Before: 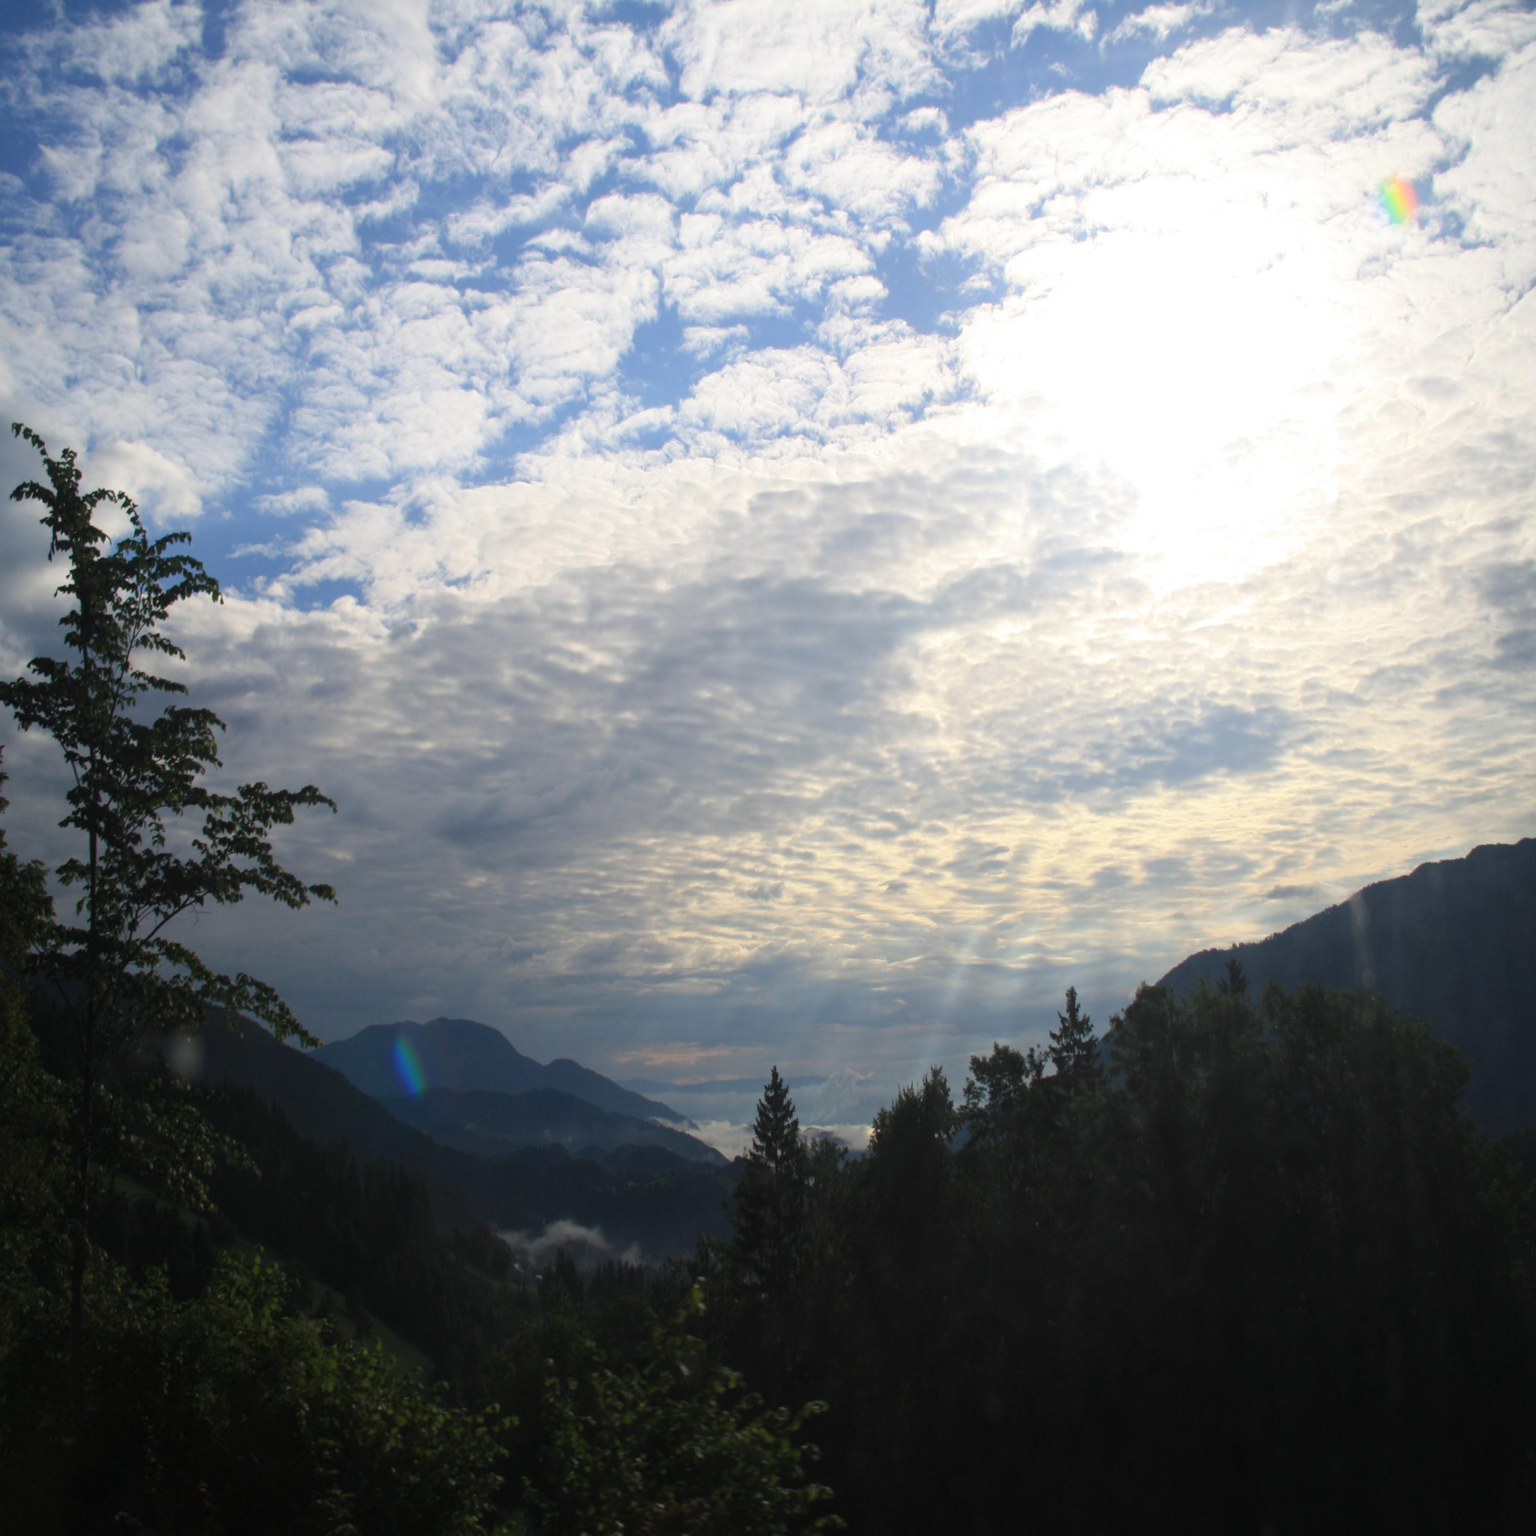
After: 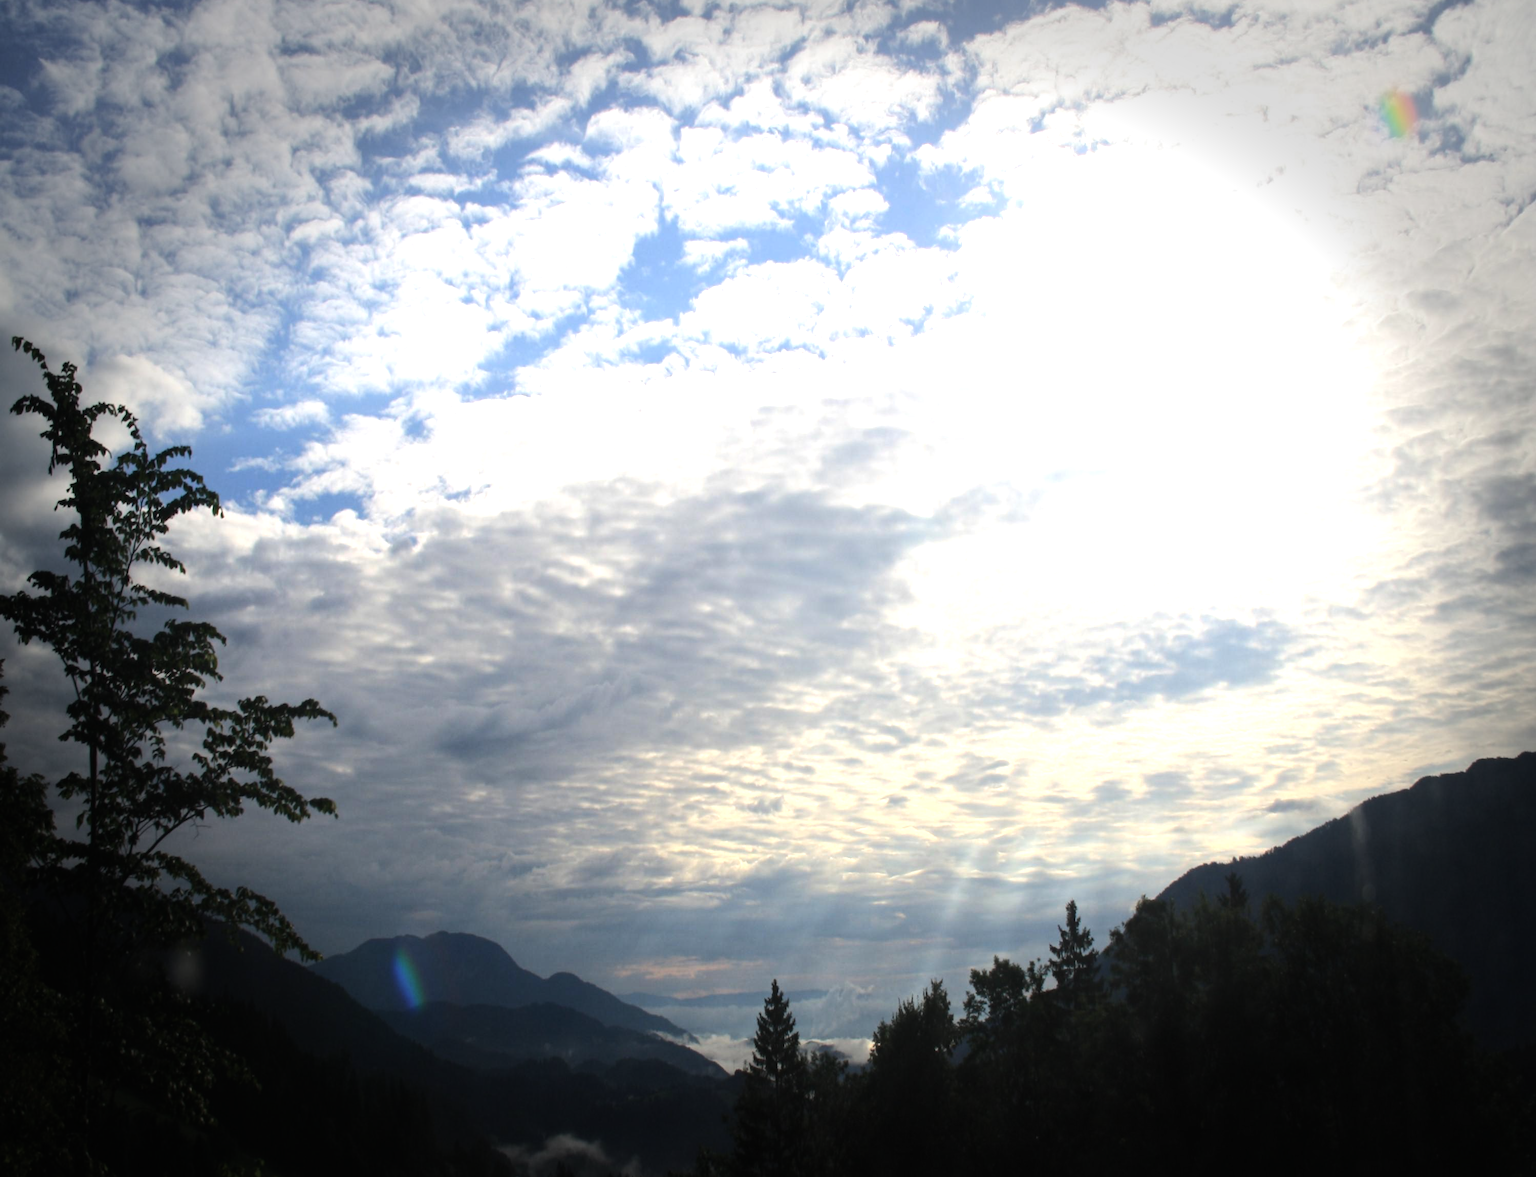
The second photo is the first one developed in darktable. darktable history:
tone equalizer: -8 EV -0.75 EV, -7 EV -0.7 EV, -6 EV -0.6 EV, -5 EV -0.4 EV, -3 EV 0.4 EV, -2 EV 0.6 EV, -1 EV 0.7 EV, +0 EV 0.75 EV, edges refinement/feathering 500, mask exposure compensation -1.57 EV, preserve details no
vignetting: fall-off start 66.7%, fall-off radius 39.74%, brightness -0.576, saturation -0.258, automatic ratio true, width/height ratio 0.671, dithering 16-bit output
crop: top 5.667%, bottom 17.637%
